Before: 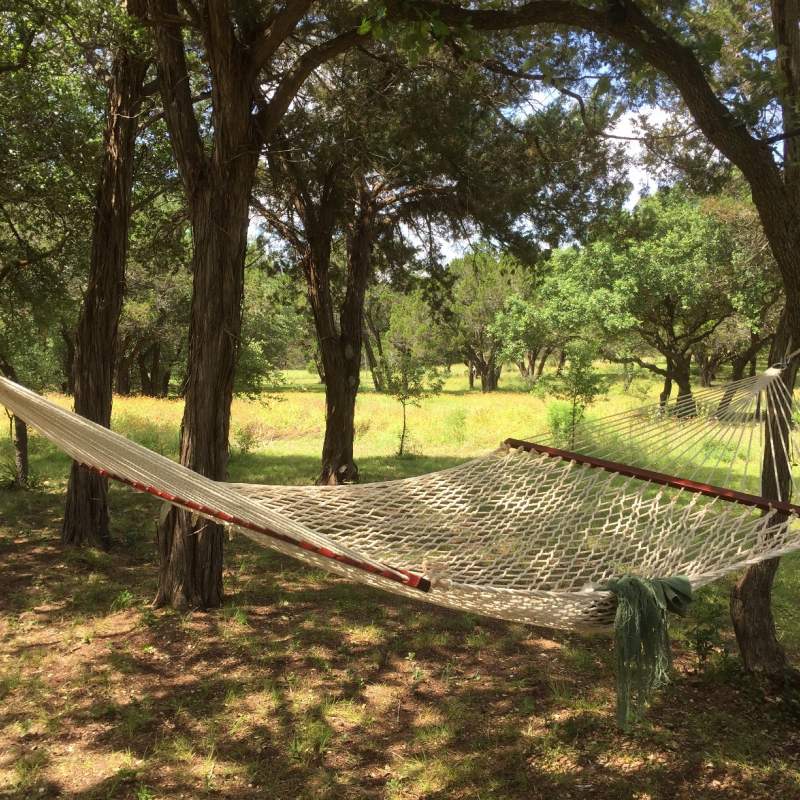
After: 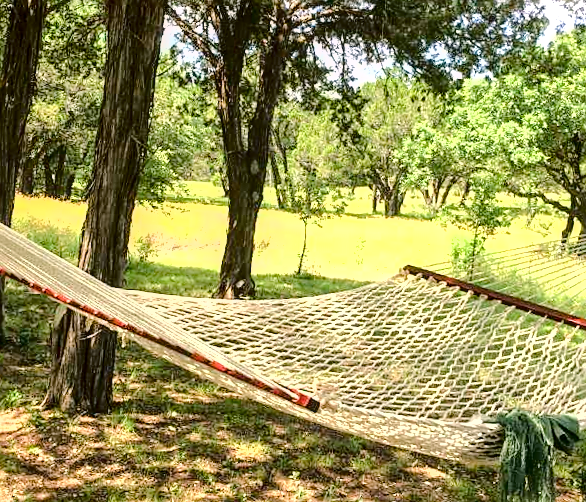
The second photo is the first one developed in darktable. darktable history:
sharpen: on, module defaults
exposure: exposure 0.948 EV, compensate exposure bias true, compensate highlight preservation false
tone curve: curves: ch0 [(0, 0) (0.003, 0.013) (0.011, 0.012) (0.025, 0.011) (0.044, 0.016) (0.069, 0.029) (0.1, 0.045) (0.136, 0.074) (0.177, 0.123) (0.224, 0.207) (0.277, 0.313) (0.335, 0.414) (0.399, 0.509) (0.468, 0.599) (0.543, 0.663) (0.623, 0.728) (0.709, 0.79) (0.801, 0.854) (0.898, 0.925) (1, 1)], color space Lab, independent channels, preserve colors none
color balance rgb: shadows lift › hue 85.2°, power › luminance -7.923%, power › chroma 1.087%, power › hue 216.95°, perceptual saturation grading › global saturation 20%, perceptual saturation grading › highlights -25.785%, perceptual saturation grading › shadows 49.438%, global vibrance 19.645%
crop and rotate: angle -3.98°, left 9.777%, top 20.918%, right 12.055%, bottom 12.035%
local contrast: on, module defaults
shadows and highlights: radius 134.72, soften with gaussian
